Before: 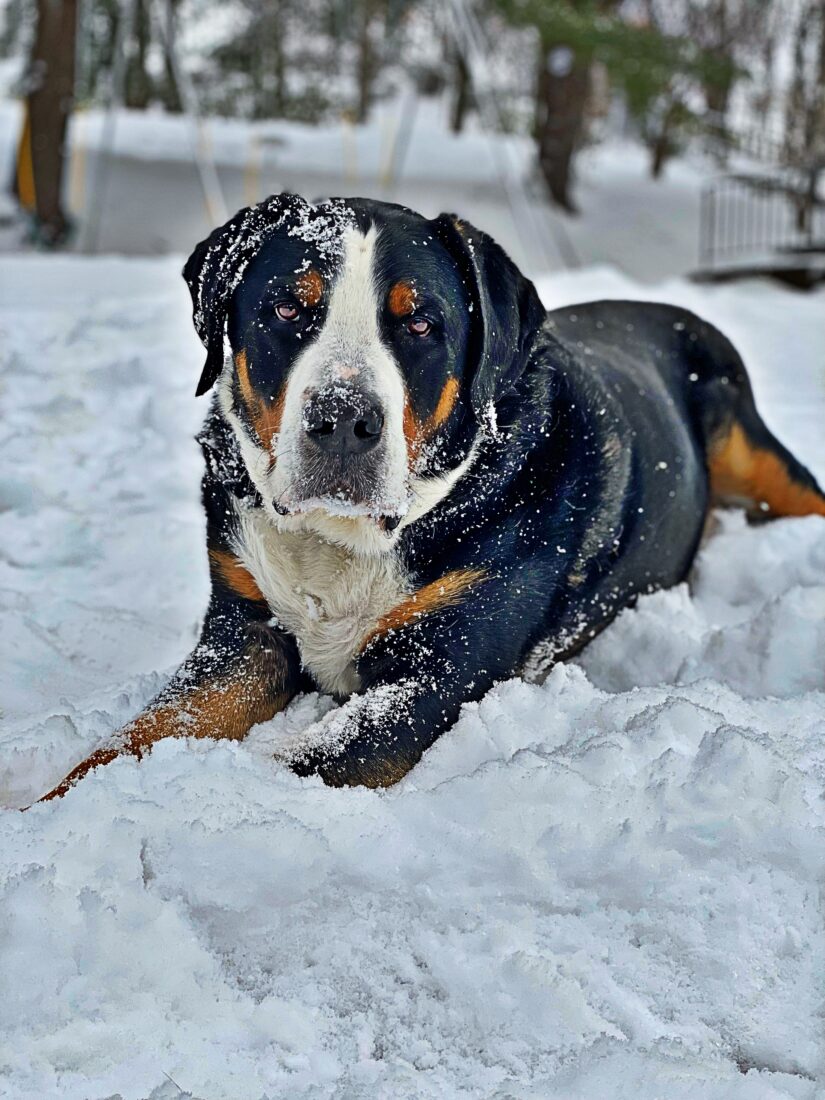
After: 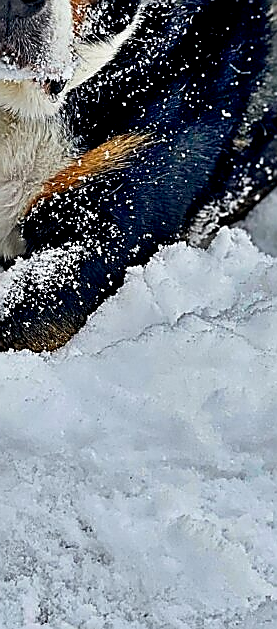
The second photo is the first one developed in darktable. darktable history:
crop: left 40.645%, top 39.686%, right 25.673%, bottom 3.125%
sharpen: radius 1.406, amount 1.268, threshold 0.648
exposure: black level correction 0.011, compensate exposure bias true, compensate highlight preservation false
